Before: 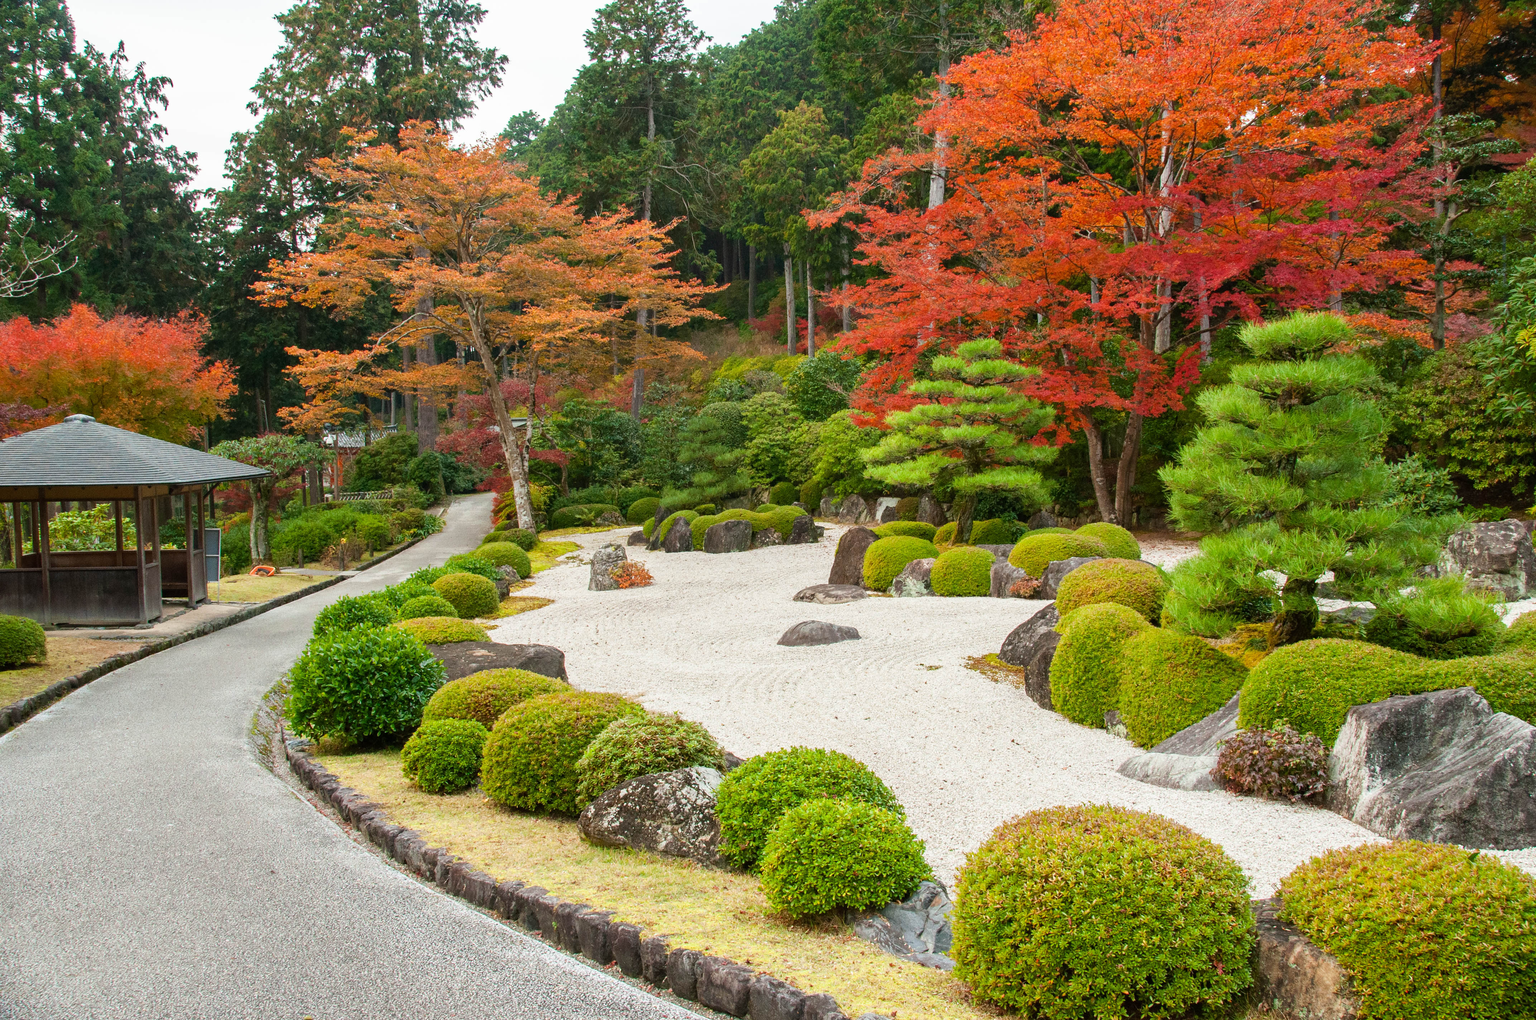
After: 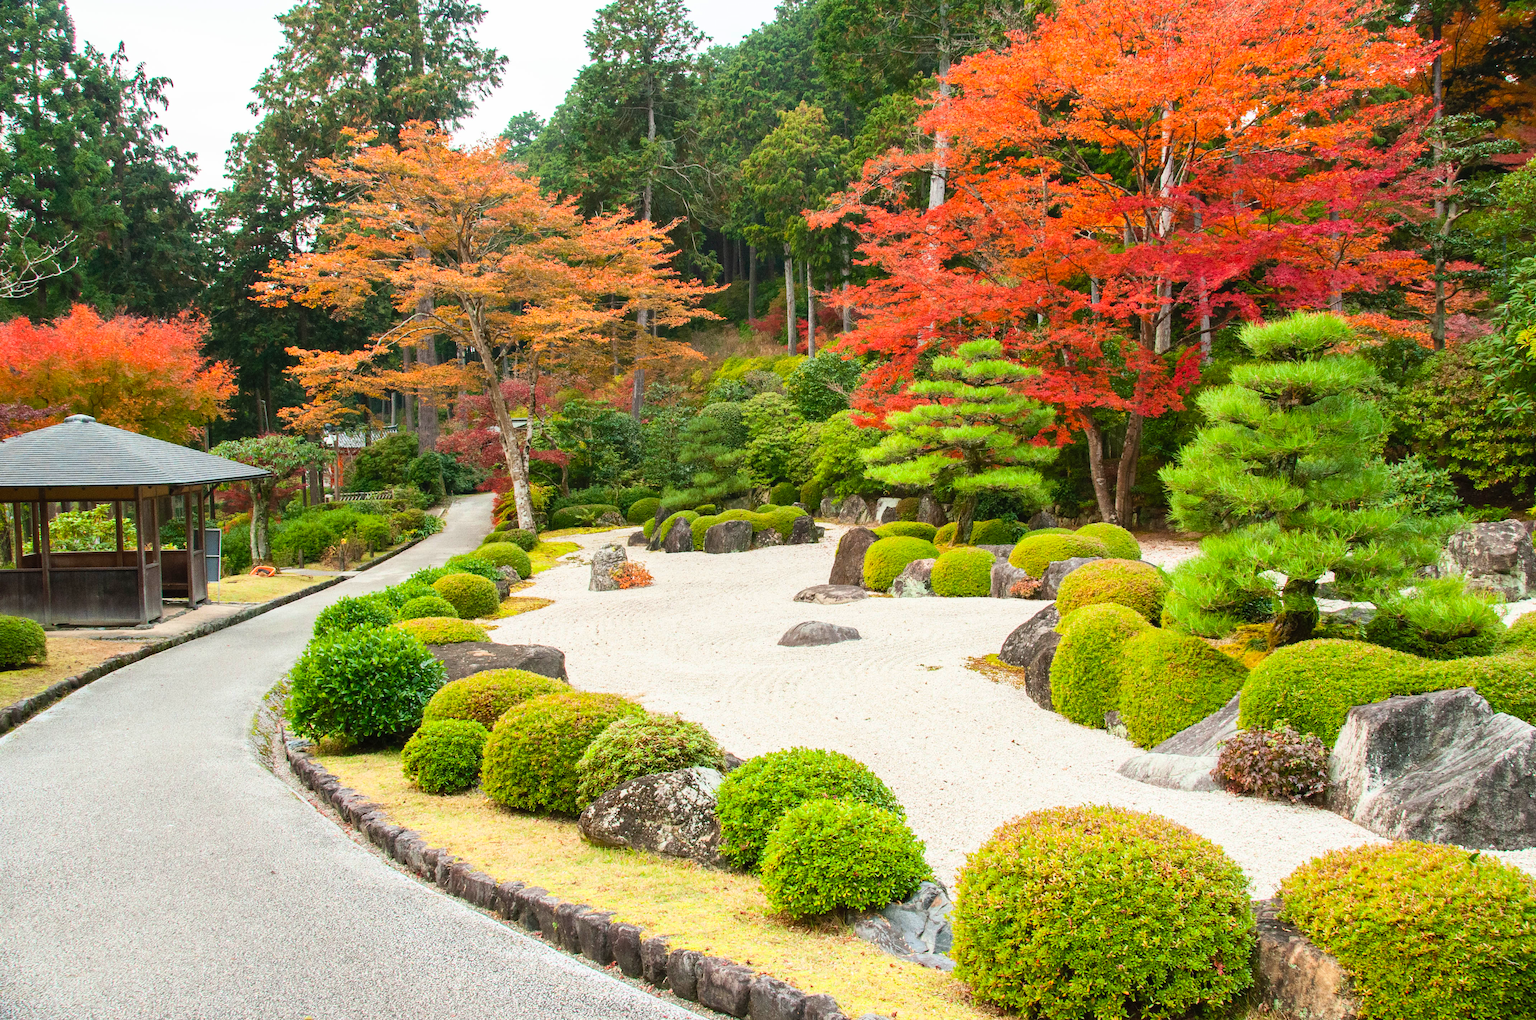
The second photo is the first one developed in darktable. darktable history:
contrast brightness saturation: contrast 0.203, brightness 0.162, saturation 0.217
